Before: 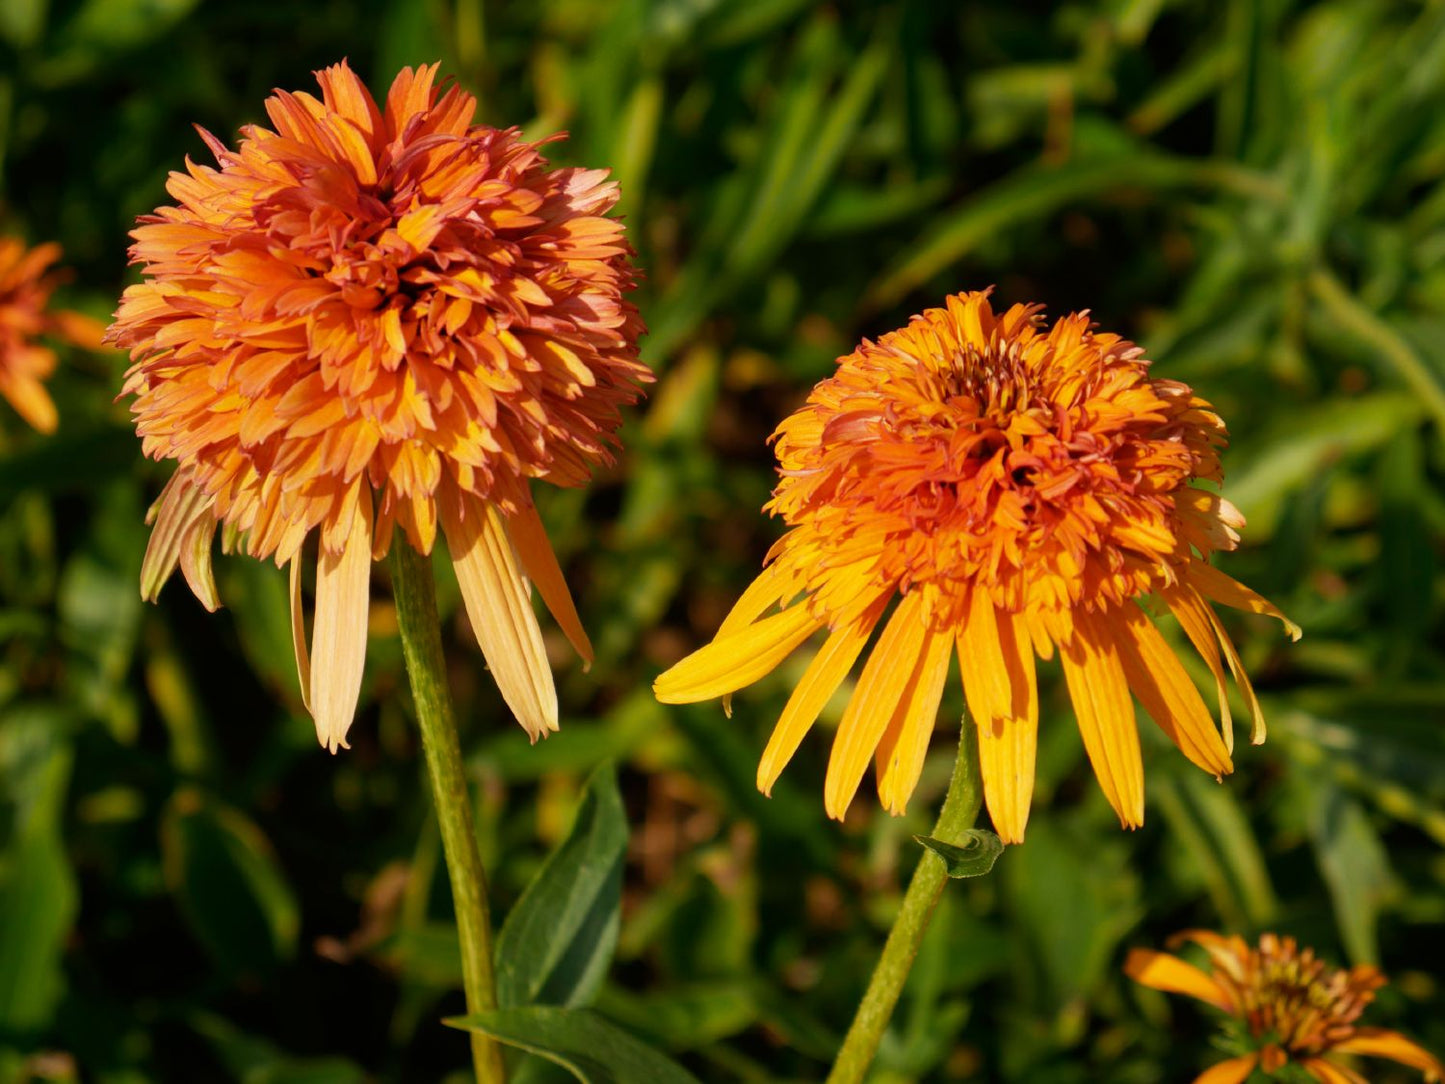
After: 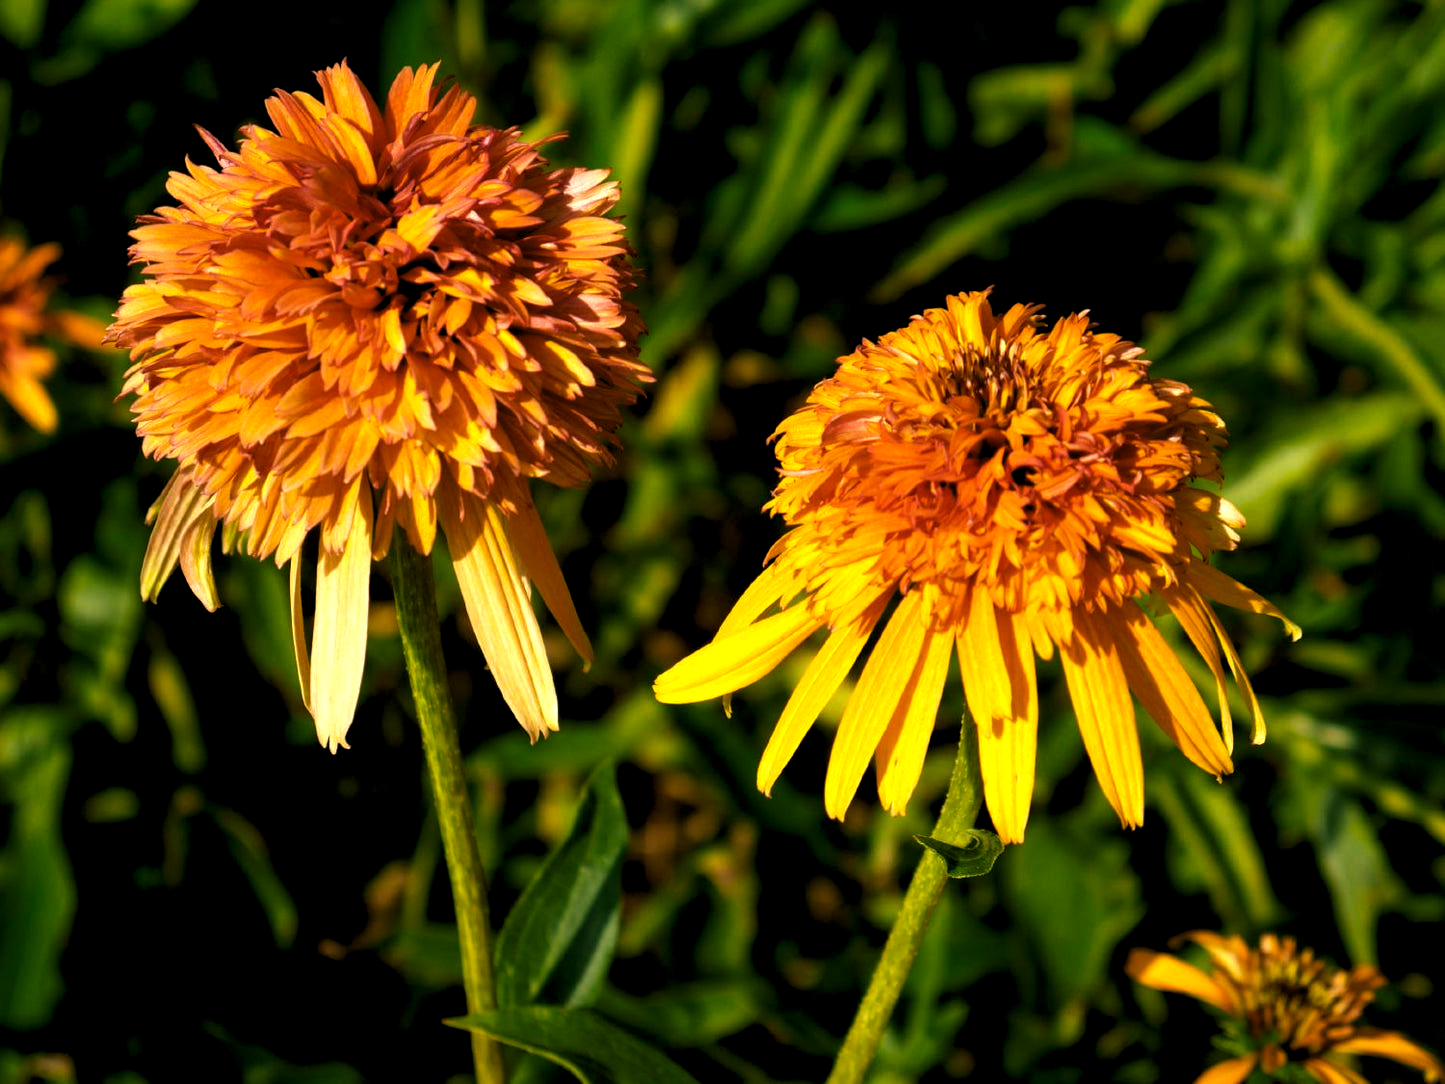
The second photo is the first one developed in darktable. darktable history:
color balance rgb: shadows lift › chroma 12.002%, shadows lift › hue 130.59°, global offset › luminance -0.484%, perceptual saturation grading › global saturation 0.462%, global vibrance 25.075%, contrast 19.965%
levels: levels [0.052, 0.496, 0.908]
